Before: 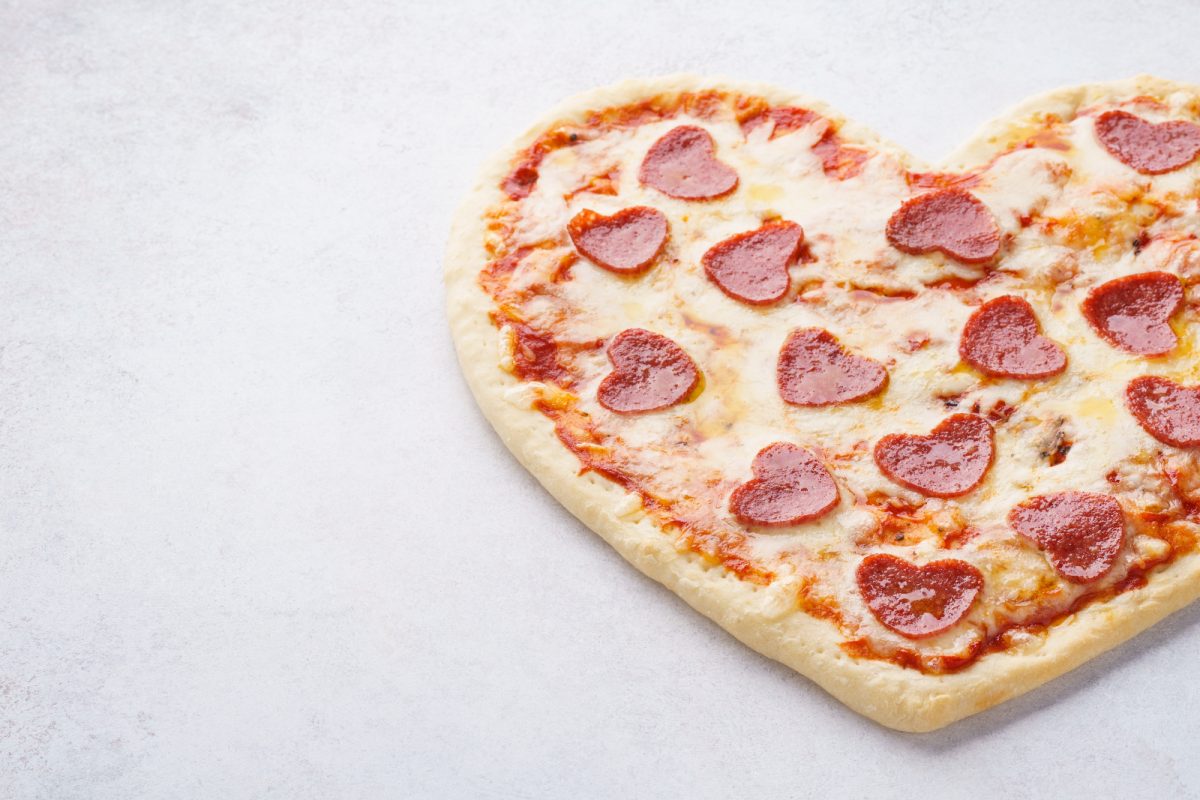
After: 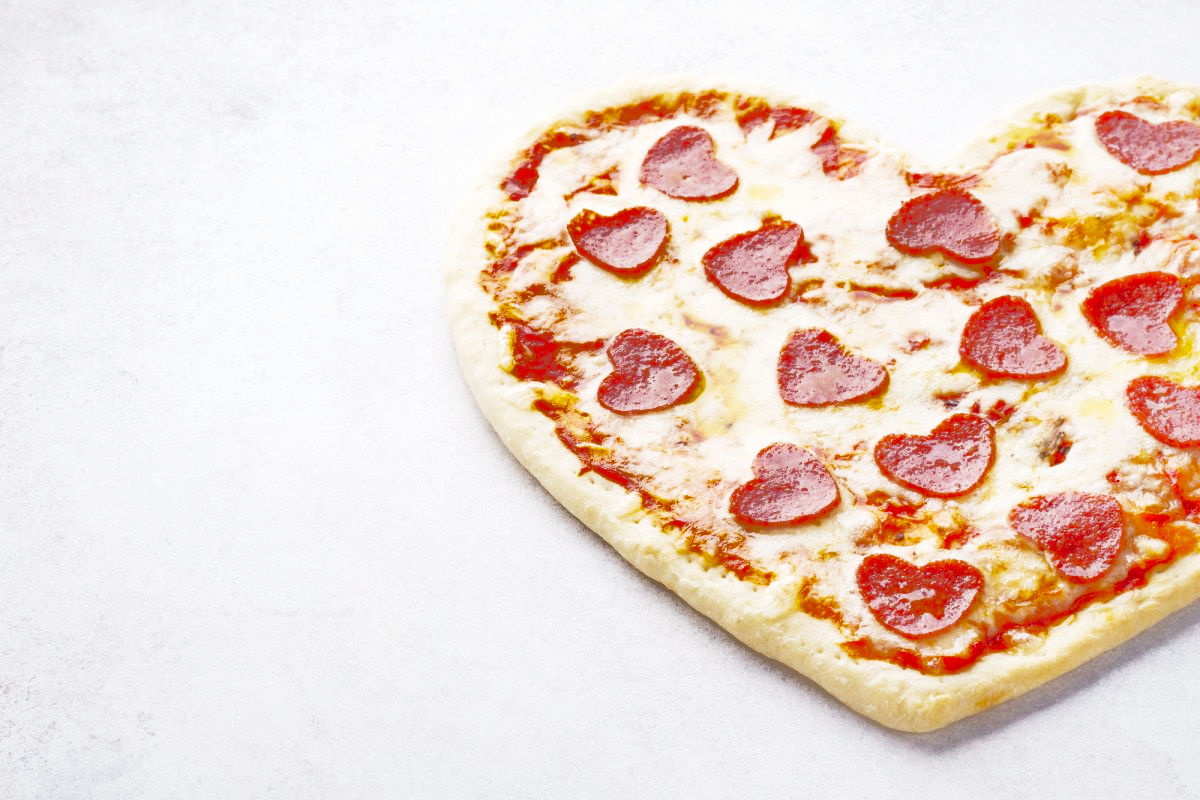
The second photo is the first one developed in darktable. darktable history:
shadows and highlights: highlights -60
base curve: curves: ch0 [(0, 0) (0.032, 0.037) (0.105, 0.228) (0.435, 0.76) (0.856, 0.983) (1, 1)], preserve colors none
